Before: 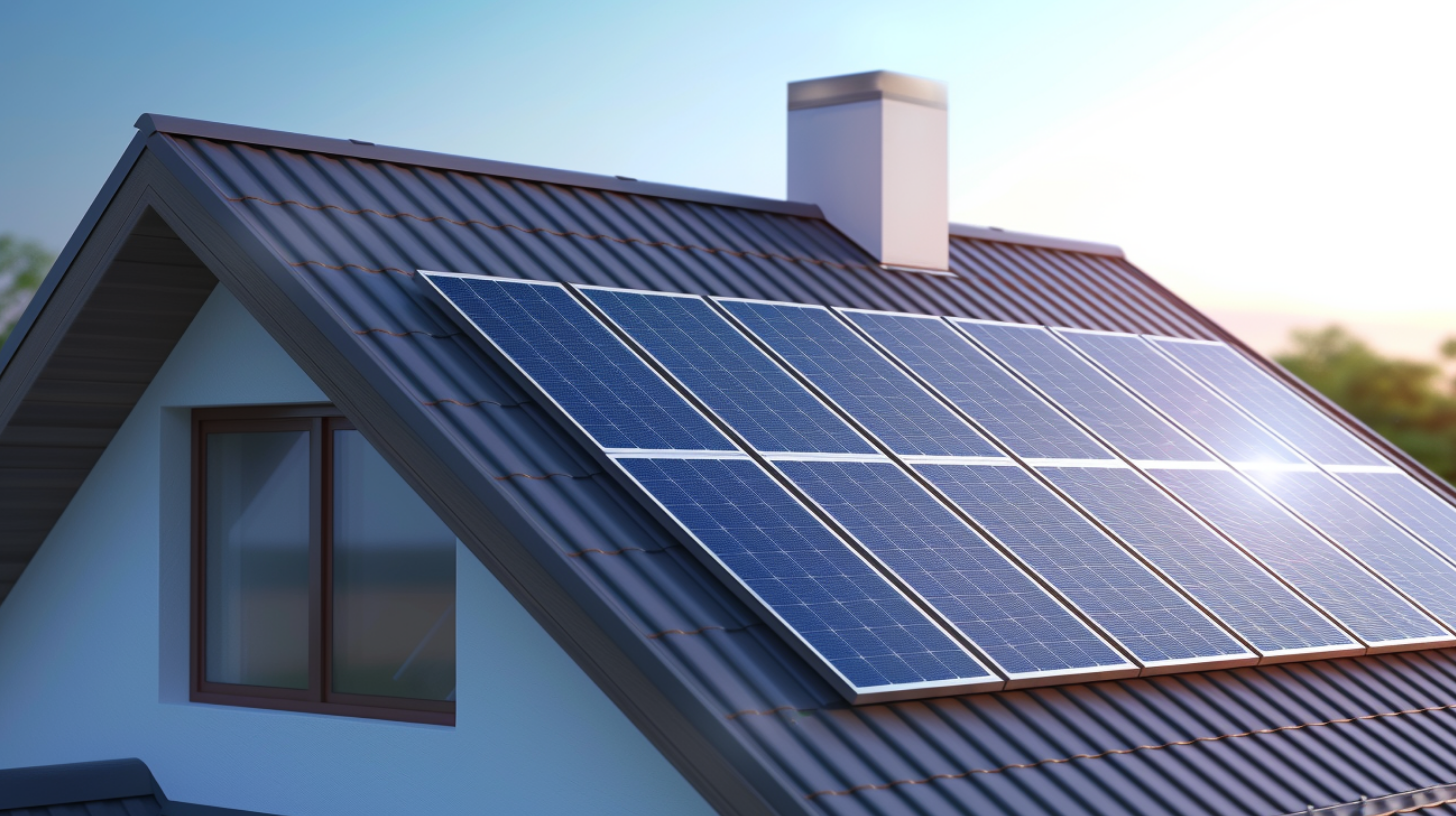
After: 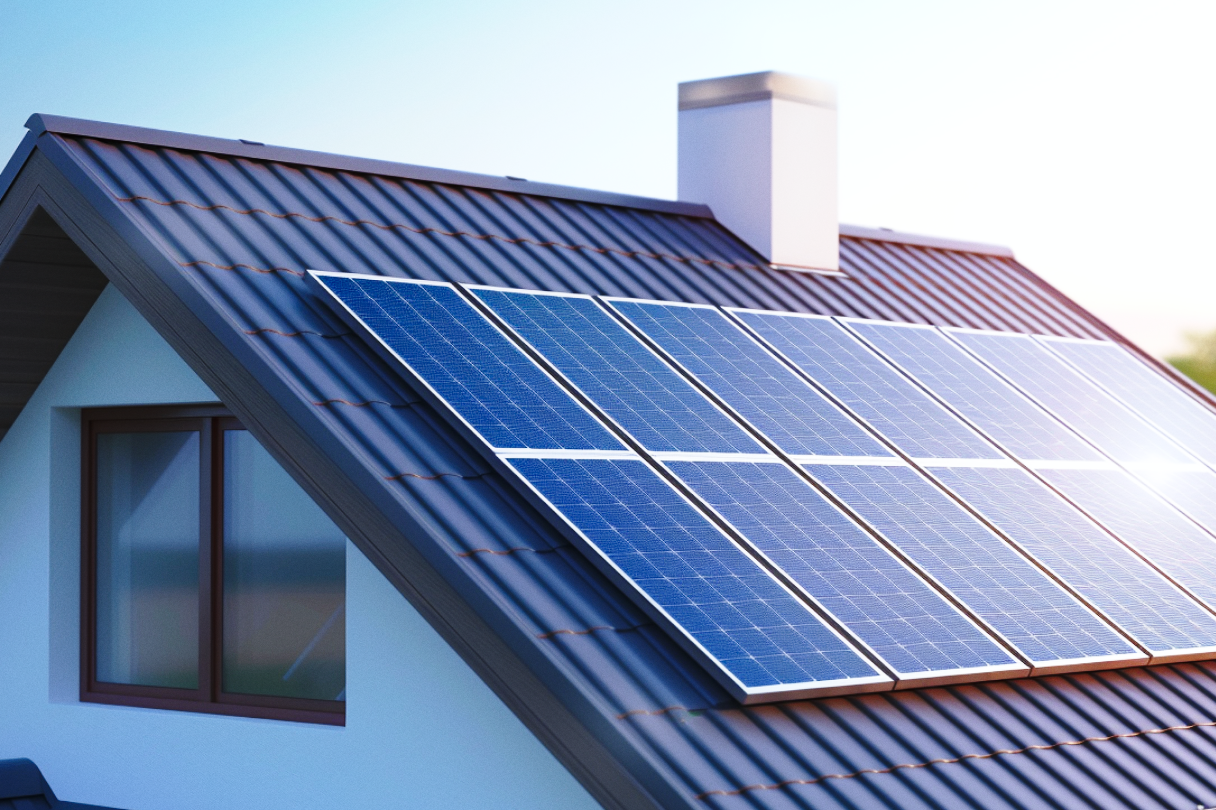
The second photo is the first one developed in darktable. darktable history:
base curve: curves: ch0 [(0, 0) (0.028, 0.03) (0.121, 0.232) (0.46, 0.748) (0.859, 0.968) (1, 1)], preserve colors none
white balance: red 0.986, blue 1.01
grain: coarseness 0.09 ISO, strength 10%
crop: left 7.598%, right 7.873%
